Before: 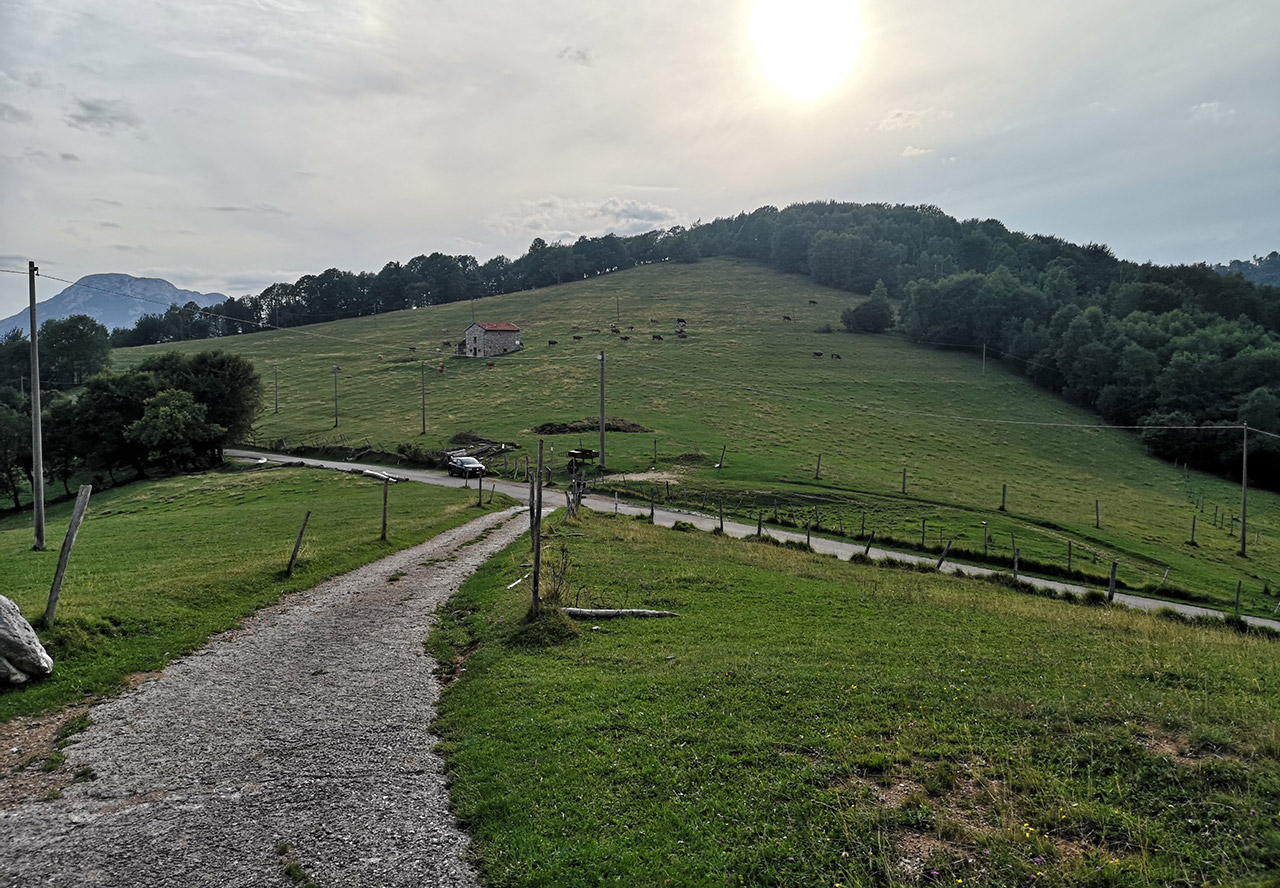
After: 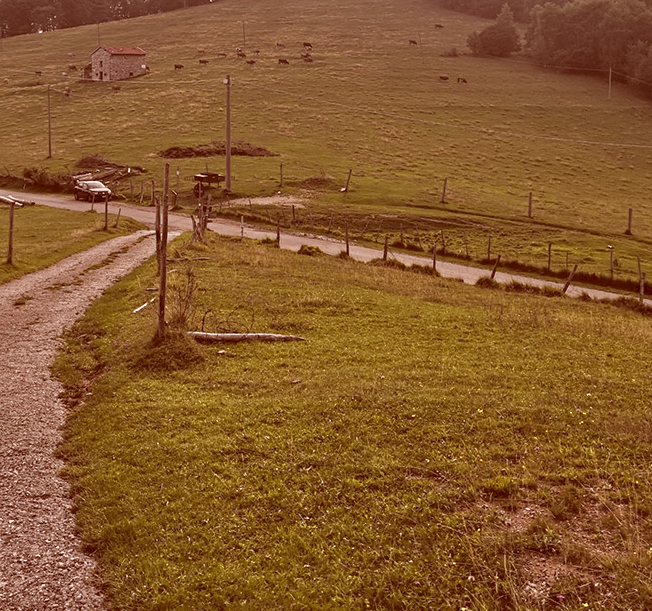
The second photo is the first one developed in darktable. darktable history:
color zones: curves: ch0 [(0, 0.485) (0.178, 0.476) (0.261, 0.623) (0.411, 0.403) (0.708, 0.603) (0.934, 0.412)]; ch1 [(0.003, 0.485) (0.149, 0.496) (0.229, 0.584) (0.326, 0.551) (0.484, 0.262) (0.757, 0.643)]
tone curve: curves: ch0 [(0, 0) (0.003, 0.144) (0.011, 0.149) (0.025, 0.159) (0.044, 0.183) (0.069, 0.207) (0.1, 0.236) (0.136, 0.269) (0.177, 0.303) (0.224, 0.339) (0.277, 0.38) (0.335, 0.428) (0.399, 0.478) (0.468, 0.539) (0.543, 0.604) (0.623, 0.679) (0.709, 0.755) (0.801, 0.836) (0.898, 0.918) (1, 1)], preserve colors none
color correction: highlights a* 9.03, highlights b* 8.71, shadows a* 40, shadows b* 40, saturation 0.8
crop and rotate: left 29.237%, top 31.152%, right 19.807%
